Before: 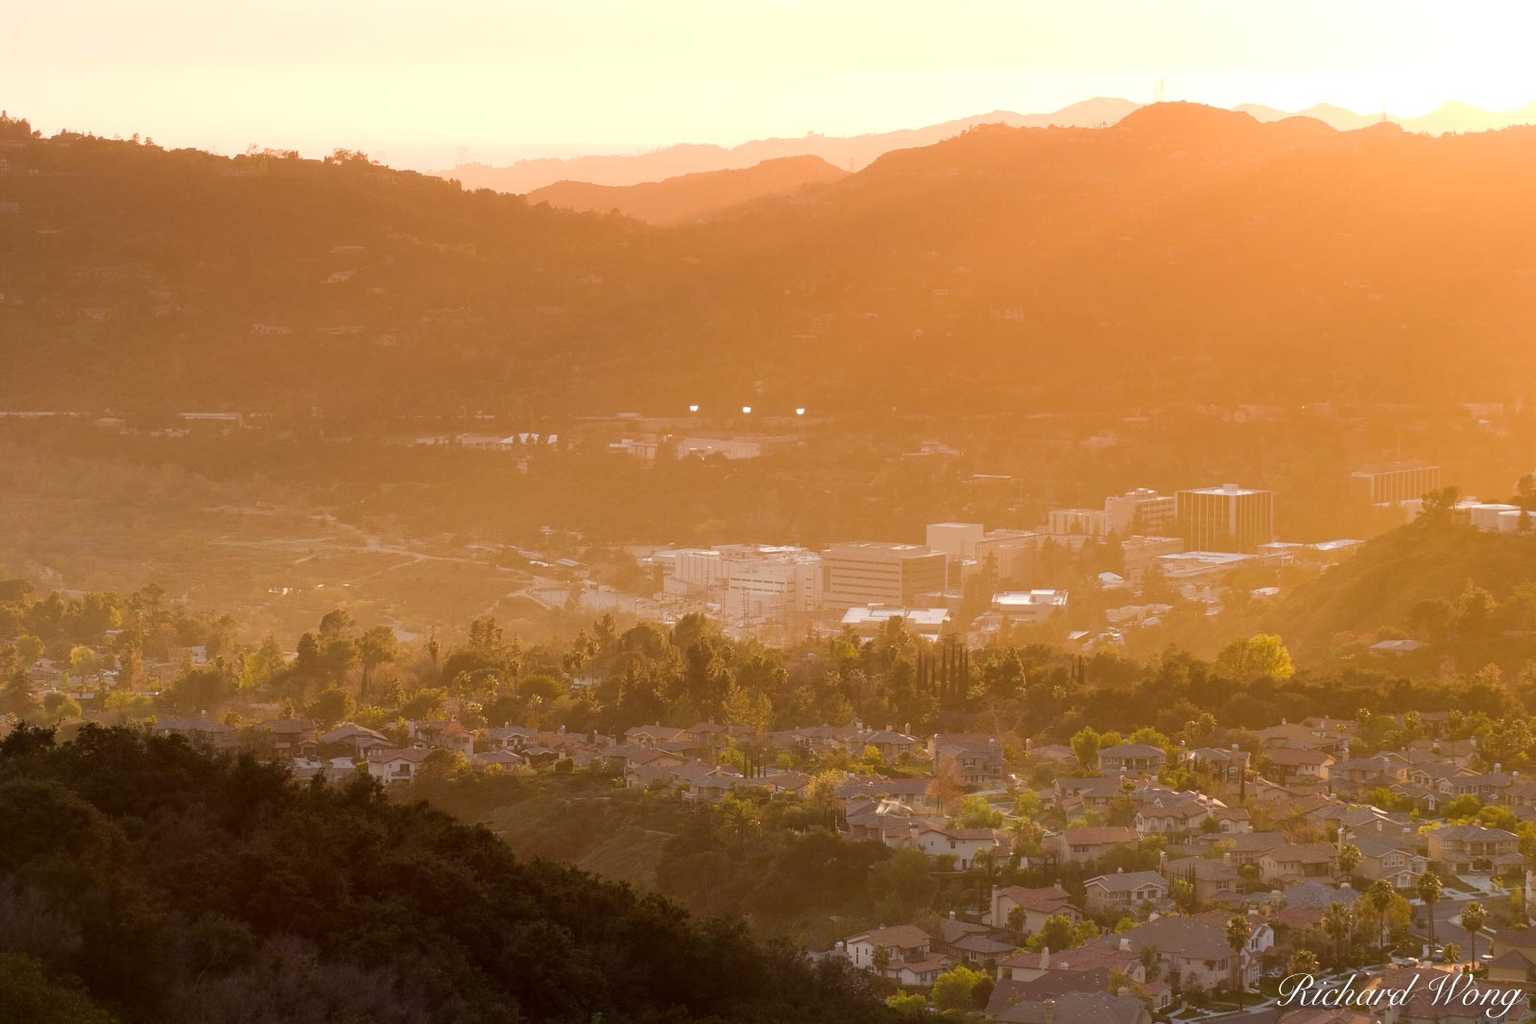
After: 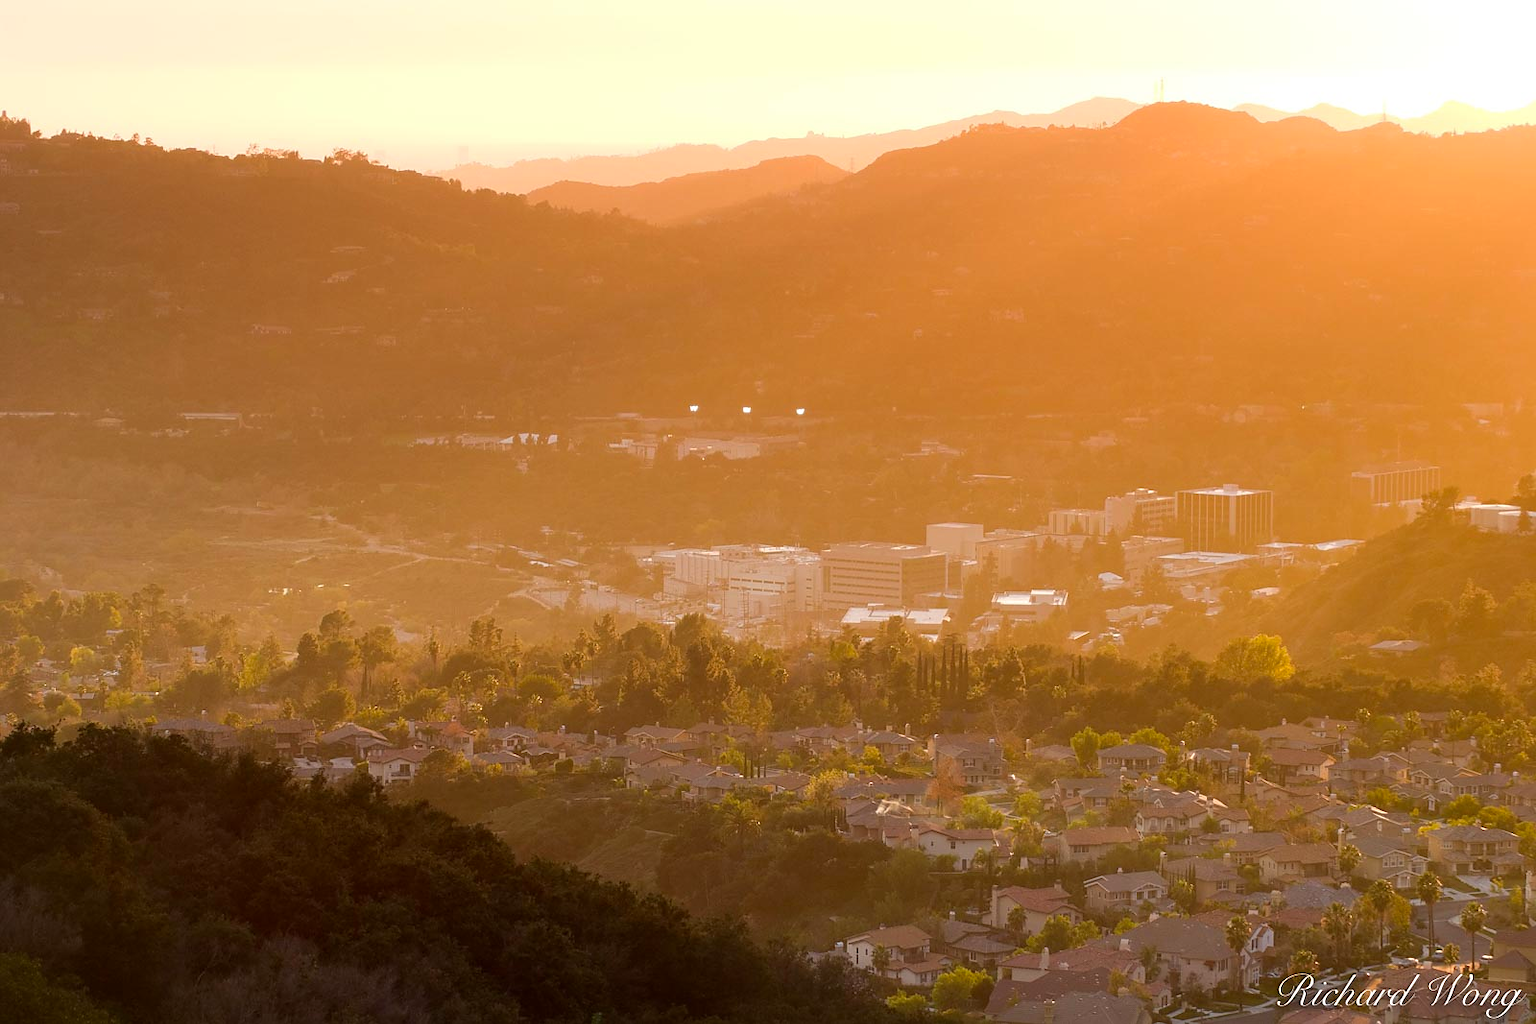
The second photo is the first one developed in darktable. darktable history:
sharpen: radius 1.559, amount 0.373, threshold 1.271
color correction: saturation 1.11
